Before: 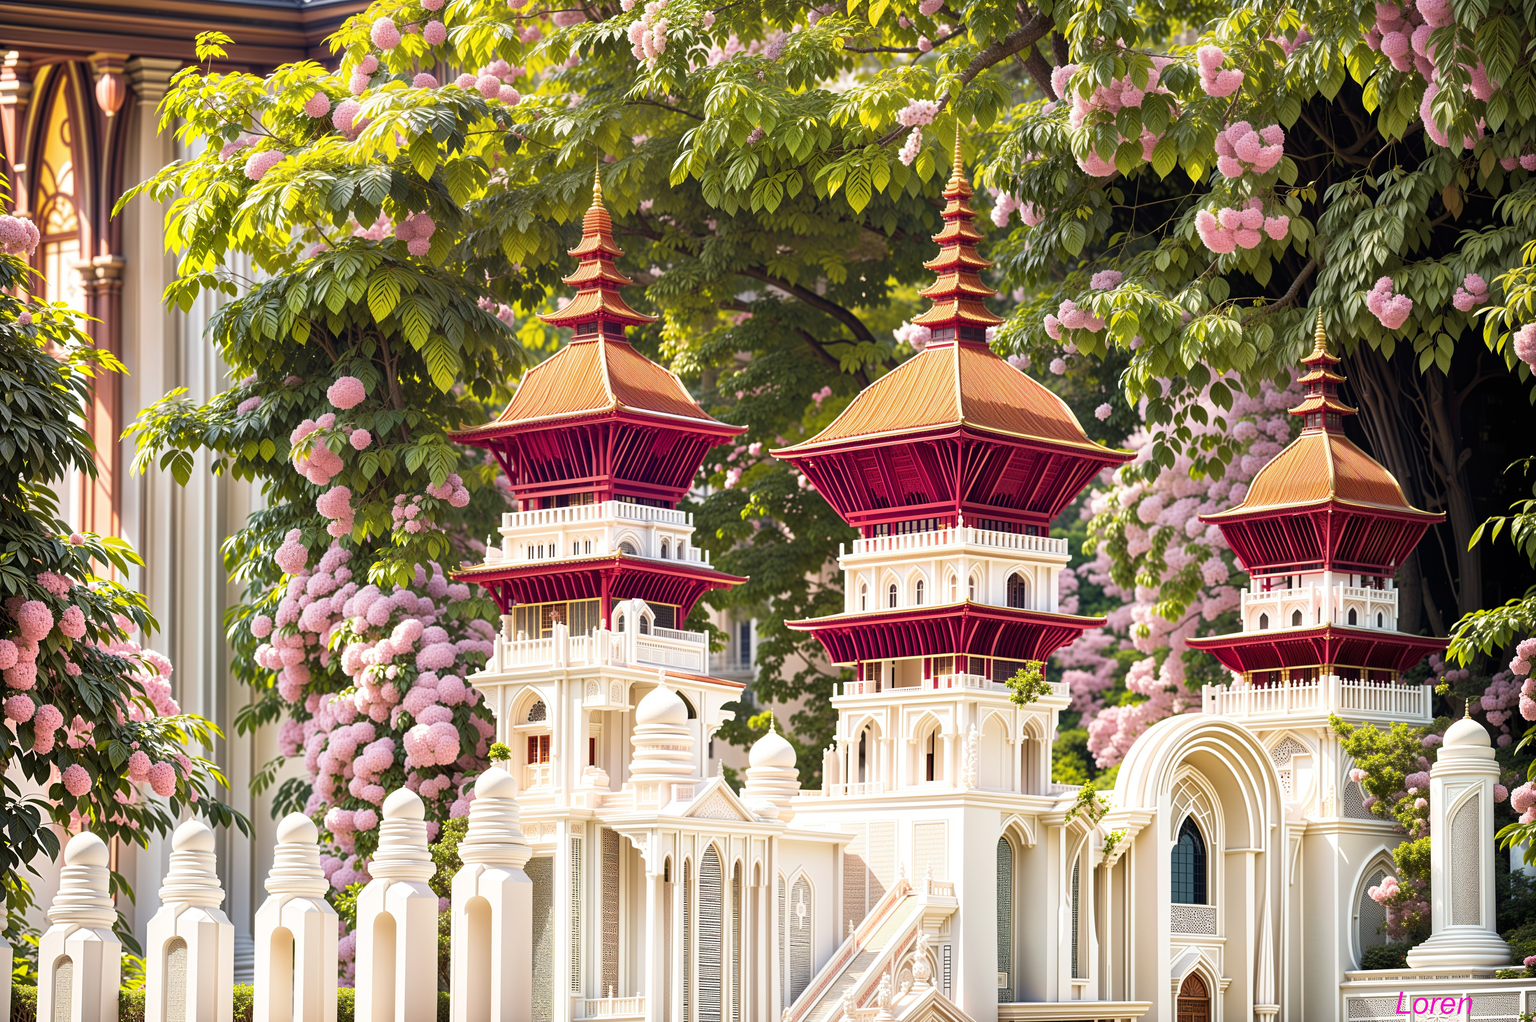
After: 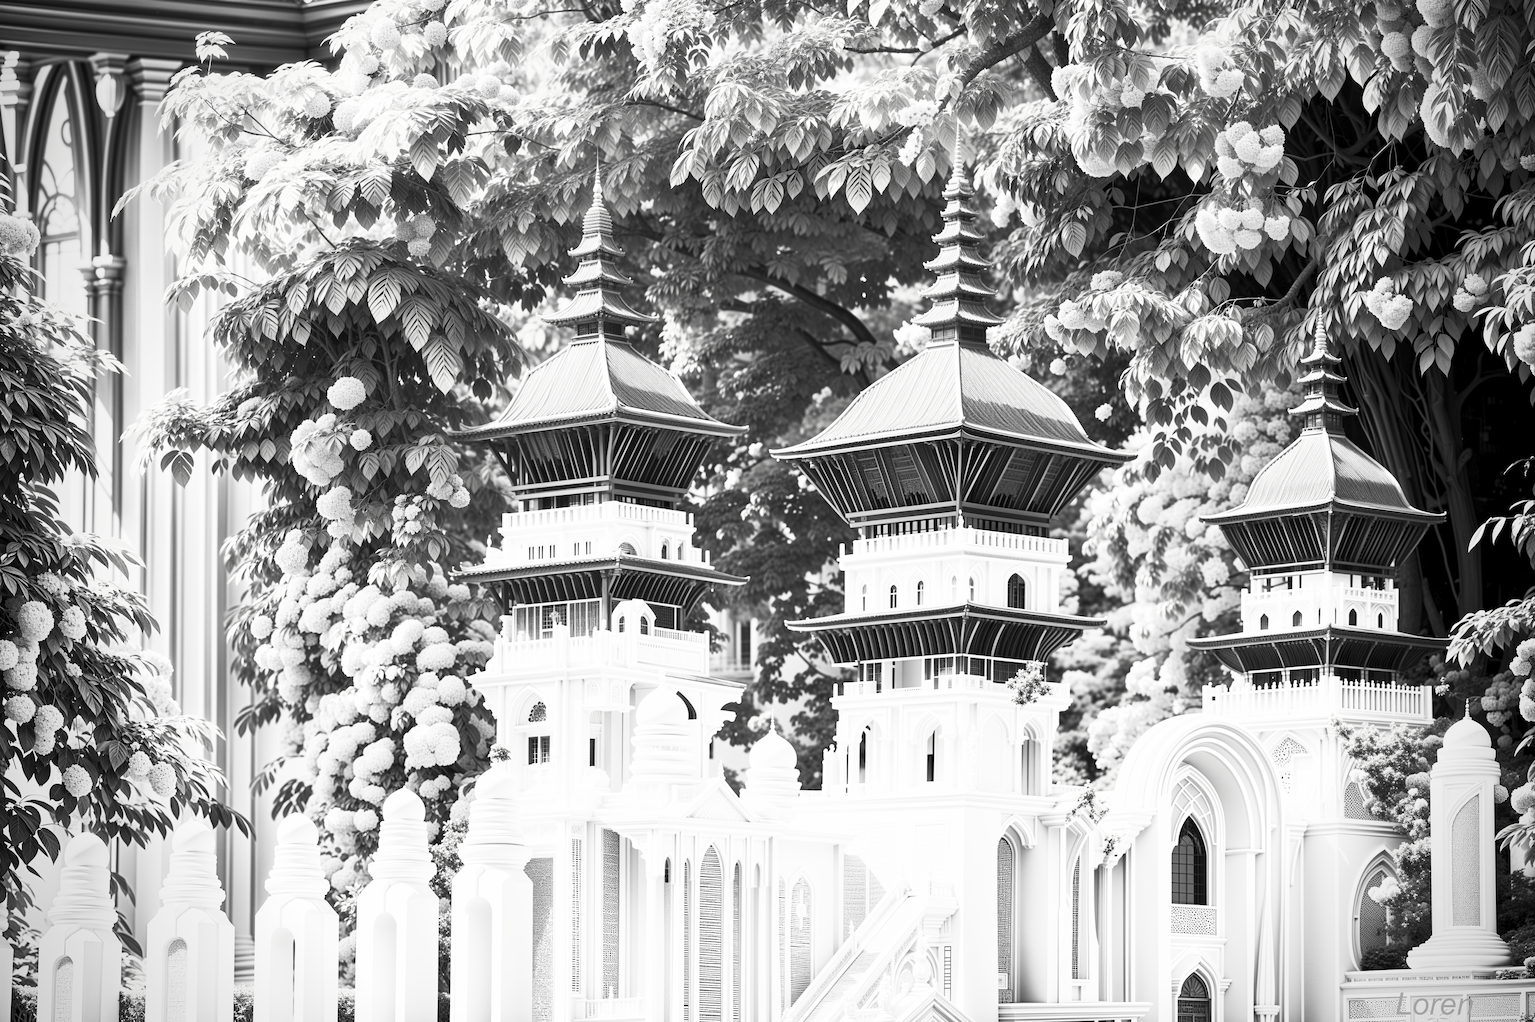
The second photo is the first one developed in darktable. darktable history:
contrast brightness saturation: contrast 0.525, brightness 0.482, saturation -0.992
color zones: curves: ch0 [(0, 0.5) (0.125, 0.4) (0.25, 0.5) (0.375, 0.4) (0.5, 0.4) (0.625, 0.35) (0.75, 0.35) (0.875, 0.5)]; ch1 [(0, 0.35) (0.125, 0.45) (0.25, 0.35) (0.375, 0.35) (0.5, 0.35) (0.625, 0.35) (0.75, 0.45) (0.875, 0.35)]; ch2 [(0, 0.6) (0.125, 0.5) (0.25, 0.5) (0.375, 0.6) (0.5, 0.6) (0.625, 0.5) (0.75, 0.5) (0.875, 0.5)]
exposure: black level correction 0.002, exposure -0.098 EV, compensate exposure bias true, compensate highlight preservation false
vignetting: on, module defaults
